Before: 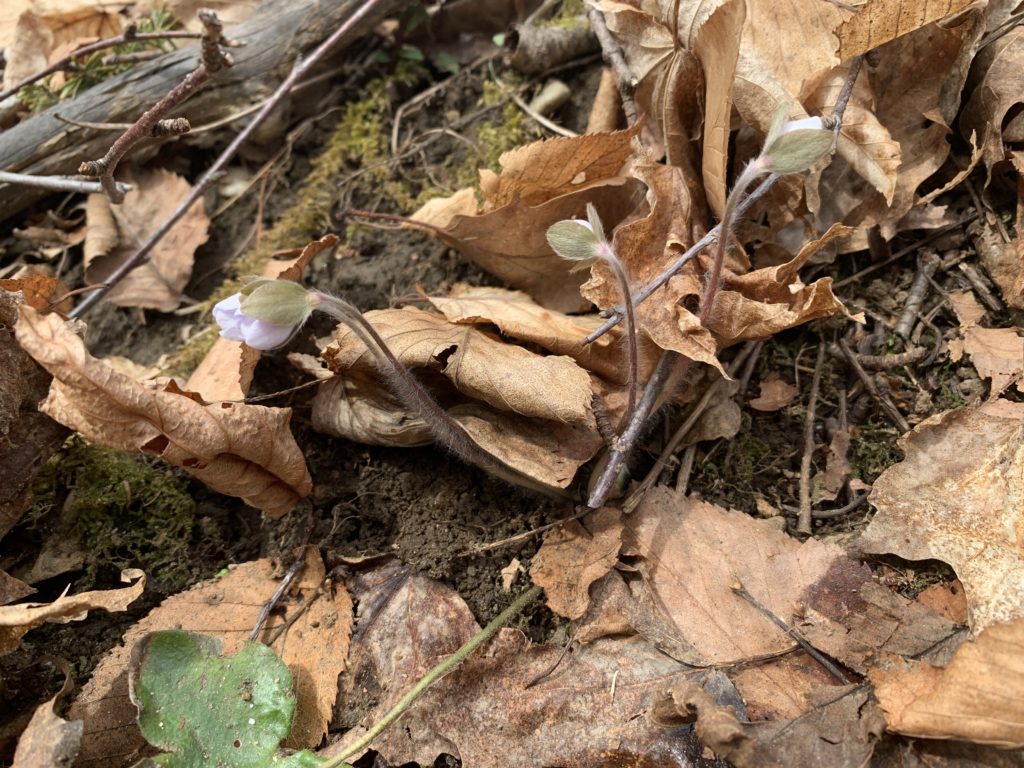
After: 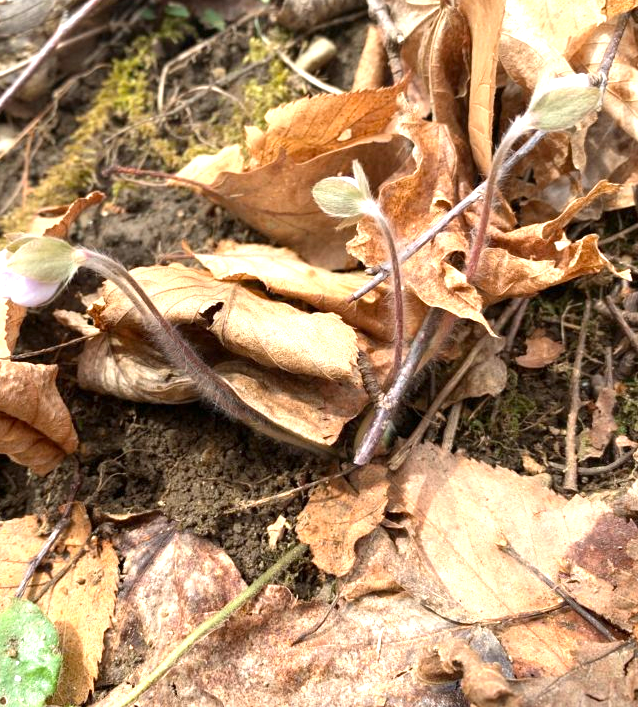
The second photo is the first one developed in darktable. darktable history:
crop and rotate: left 22.918%, top 5.629%, right 14.711%, bottom 2.247%
exposure: exposure 1.061 EV, compensate highlight preservation false
